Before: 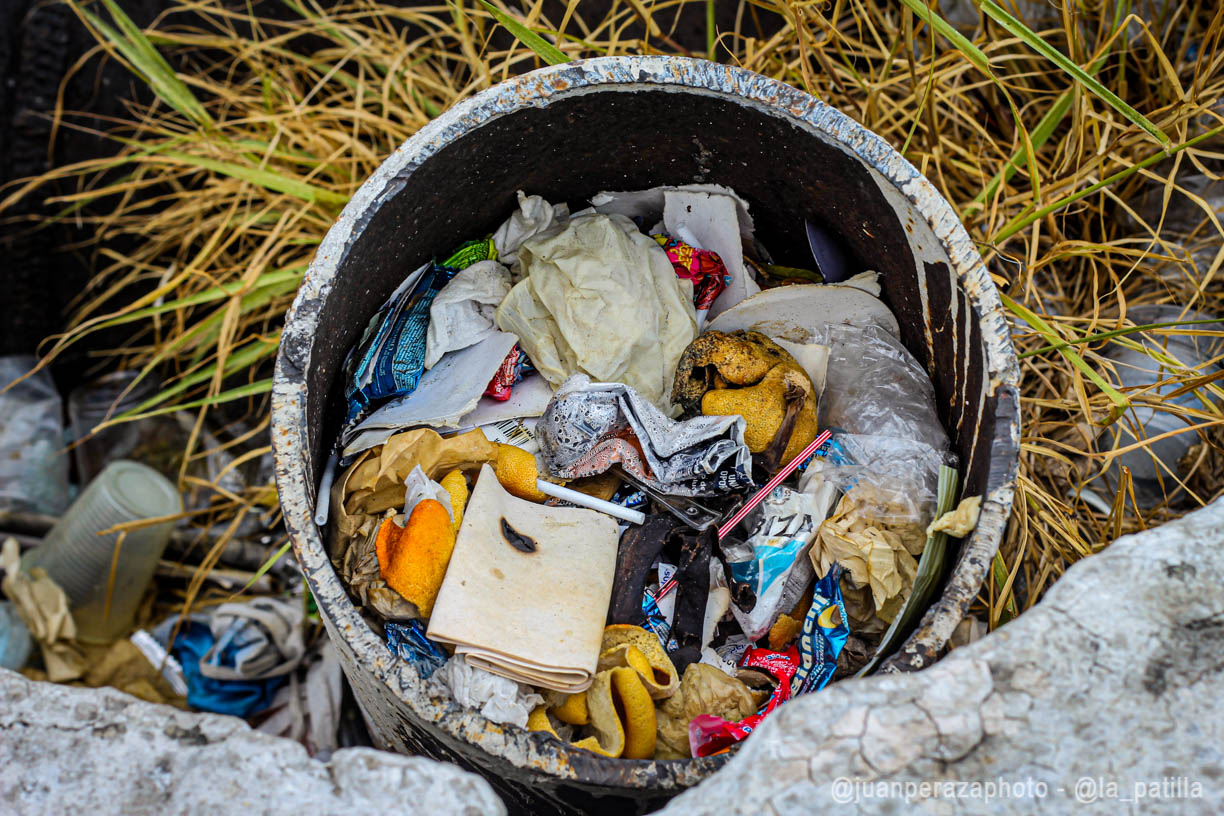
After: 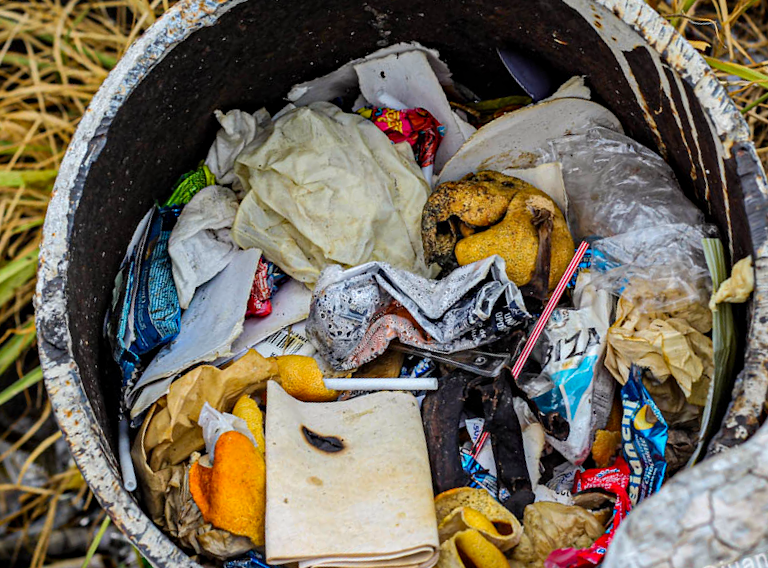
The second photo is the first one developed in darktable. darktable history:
haze removal: adaptive false
crop and rotate: angle 18.27°, left 6.96%, right 3.942%, bottom 1.133%
